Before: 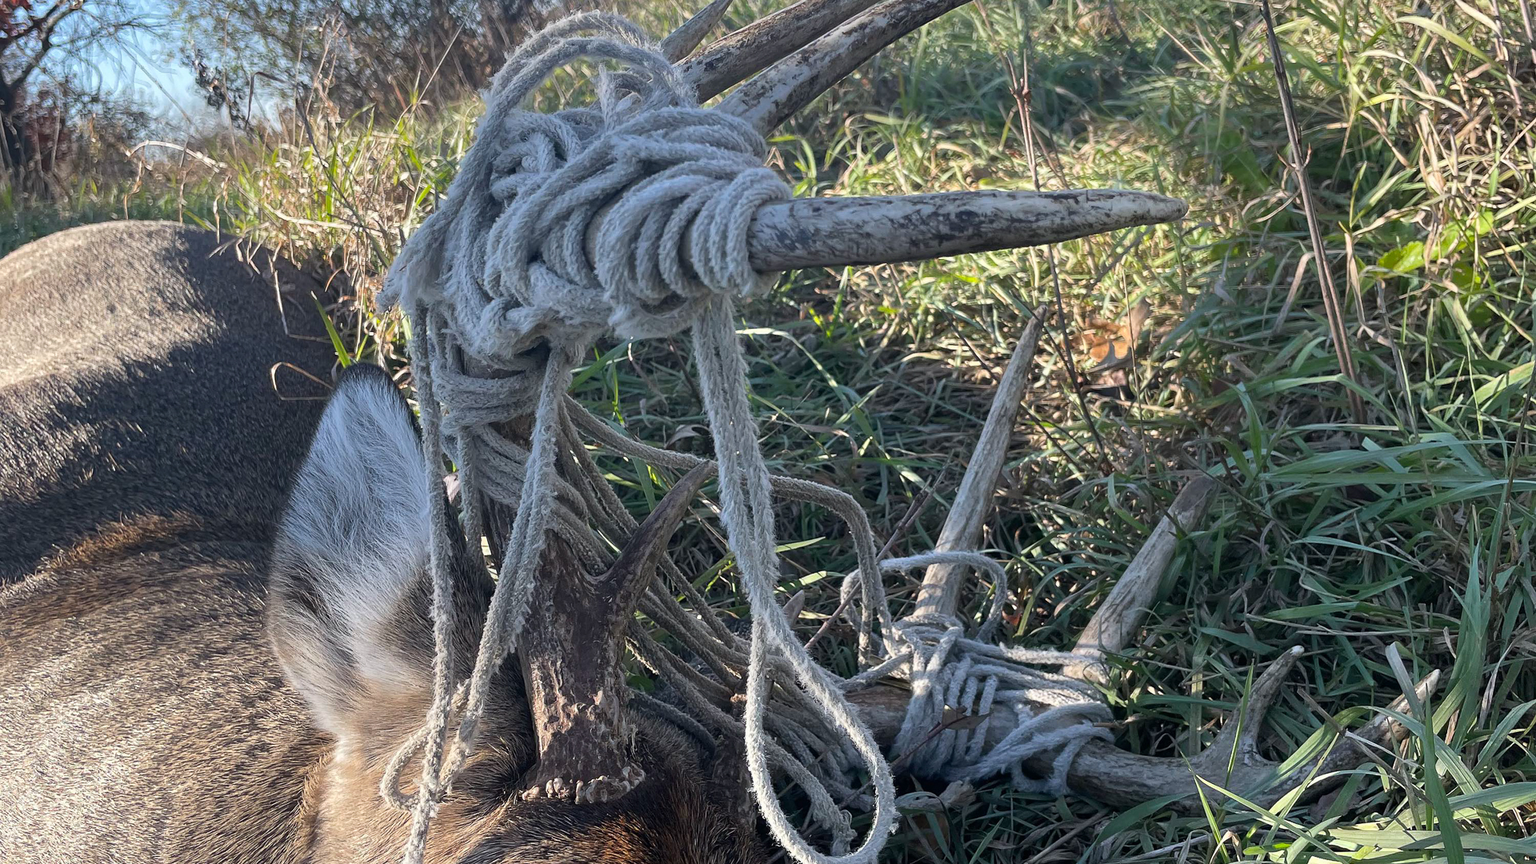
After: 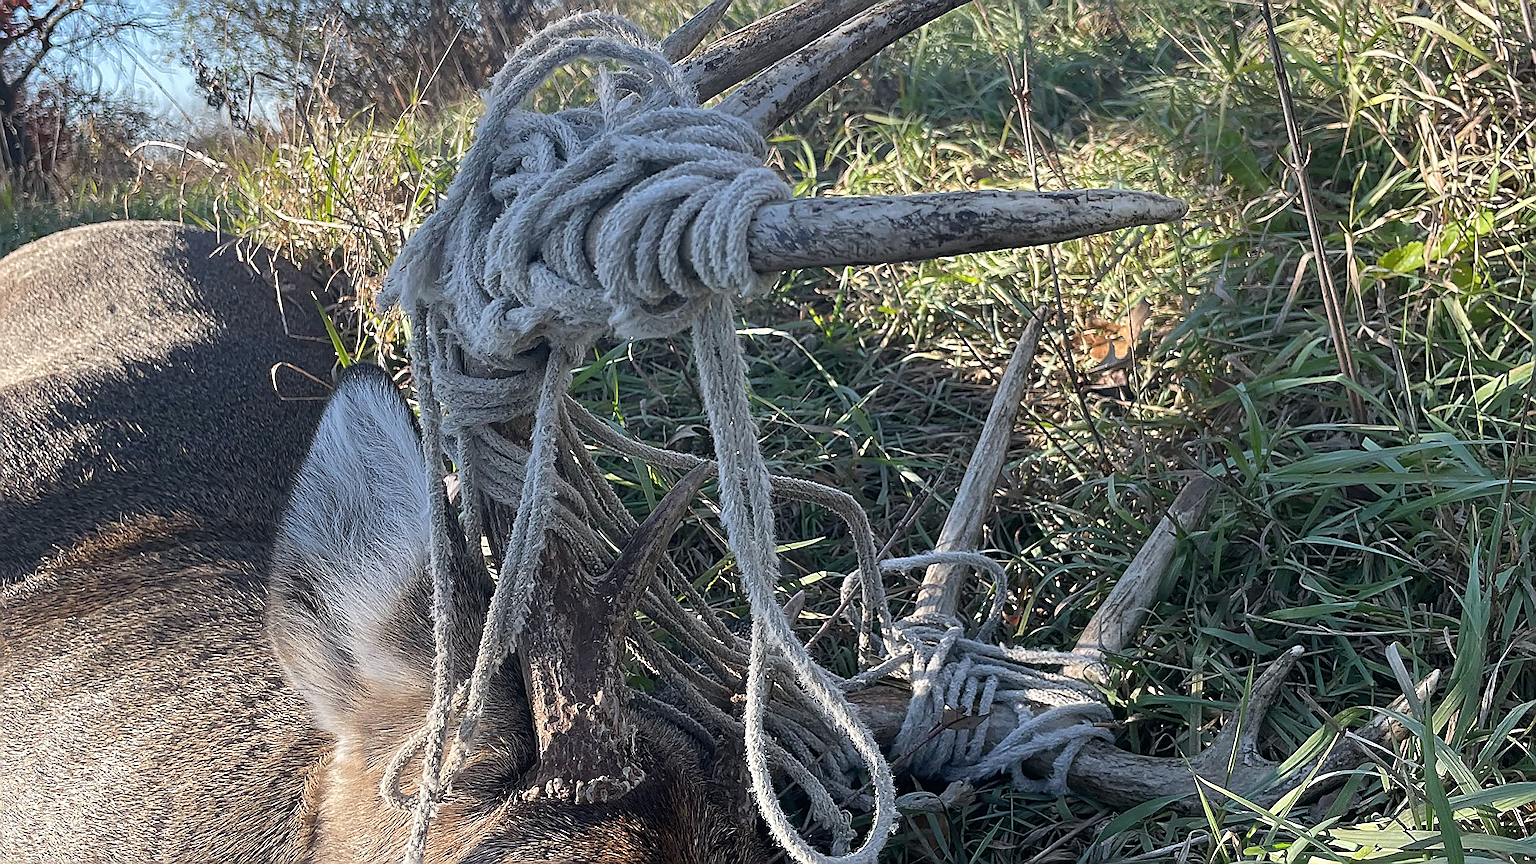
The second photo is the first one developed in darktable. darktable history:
contrast brightness saturation: saturation -0.047
sharpen: radius 1.382, amount 1.236, threshold 0.65
